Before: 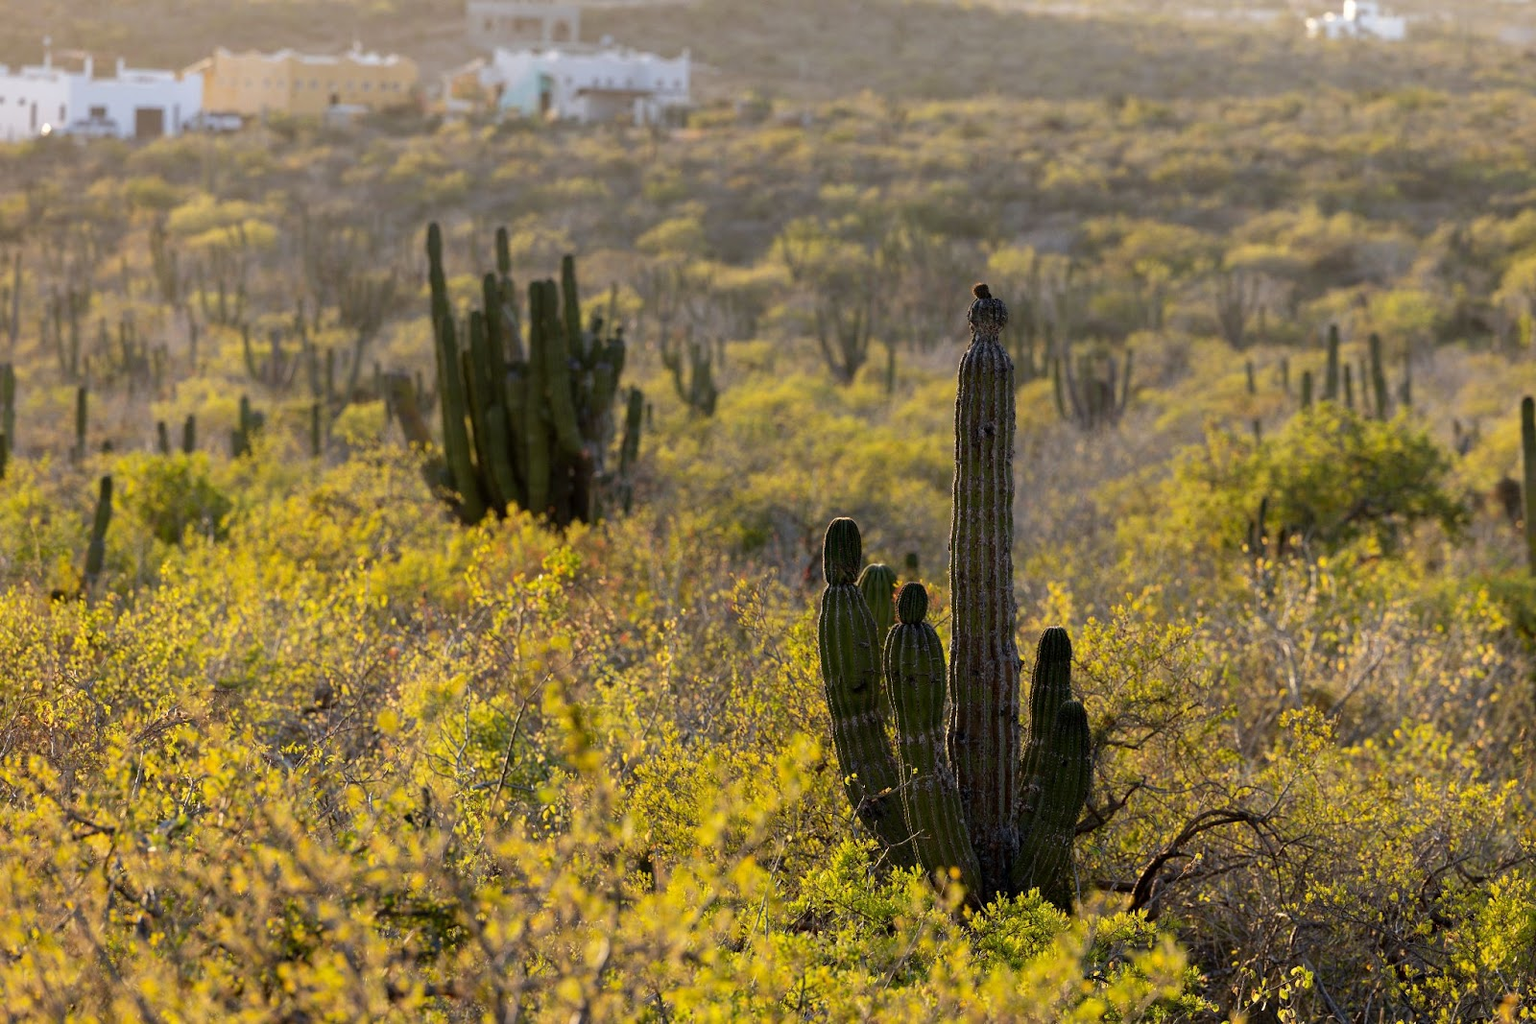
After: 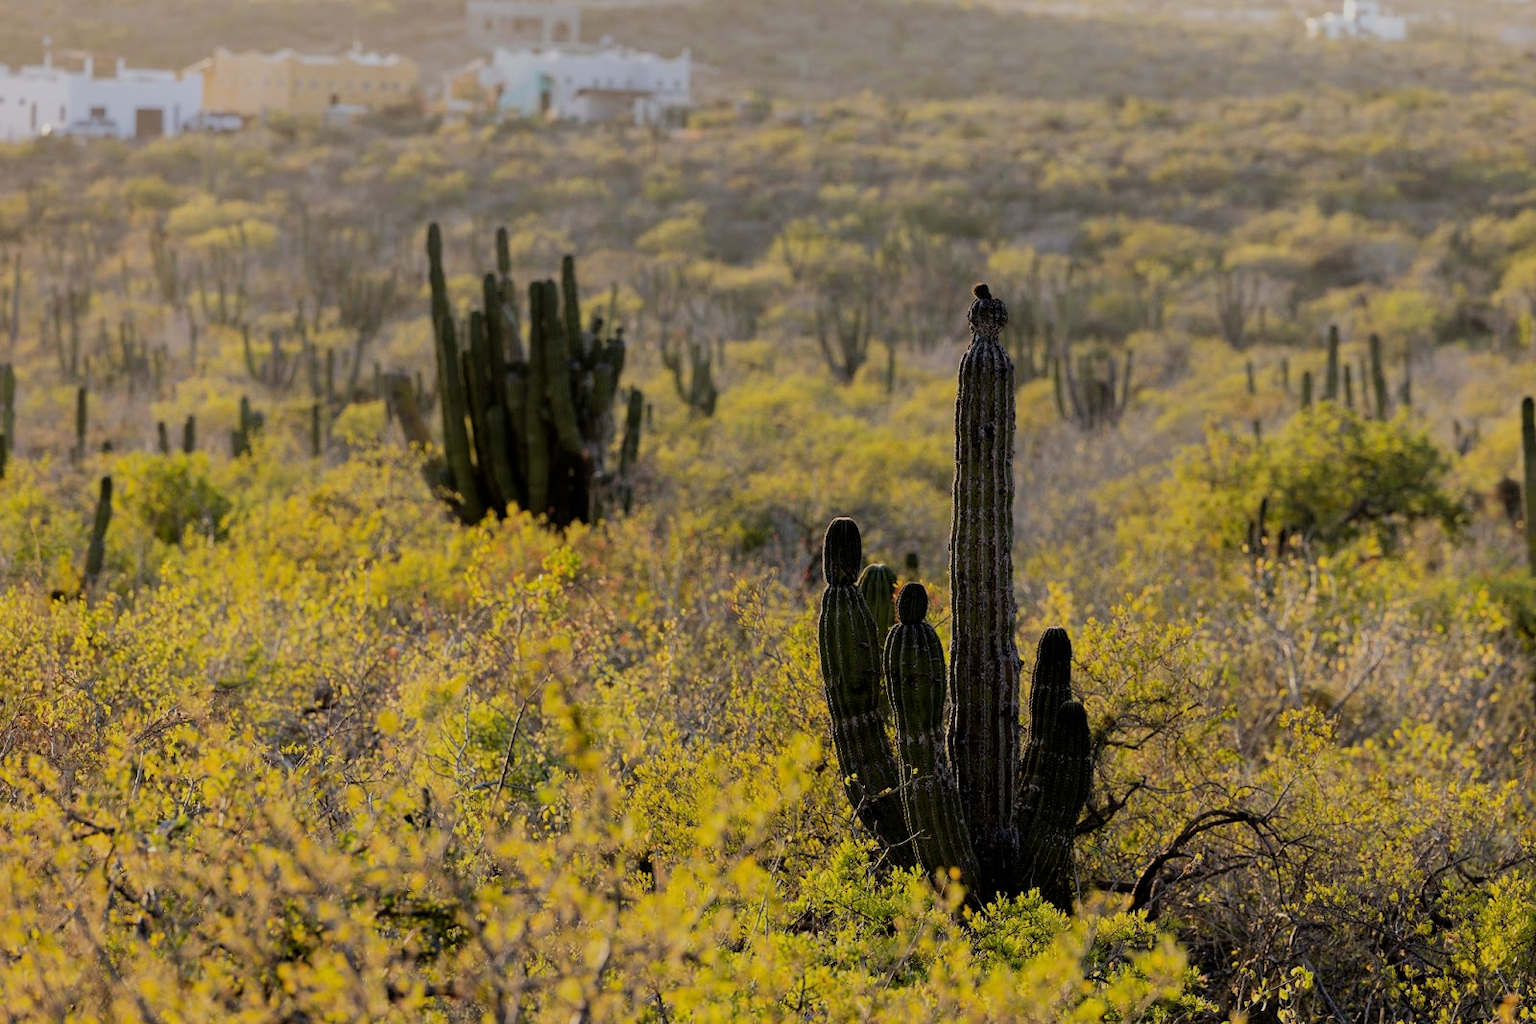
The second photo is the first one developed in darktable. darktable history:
shadows and highlights: radius 331.84, shadows 53.55, highlights -100, compress 94.63%, highlights color adjustment 73.23%, soften with gaussian
filmic rgb: black relative exposure -7.15 EV, white relative exposure 5.36 EV, hardness 3.02
